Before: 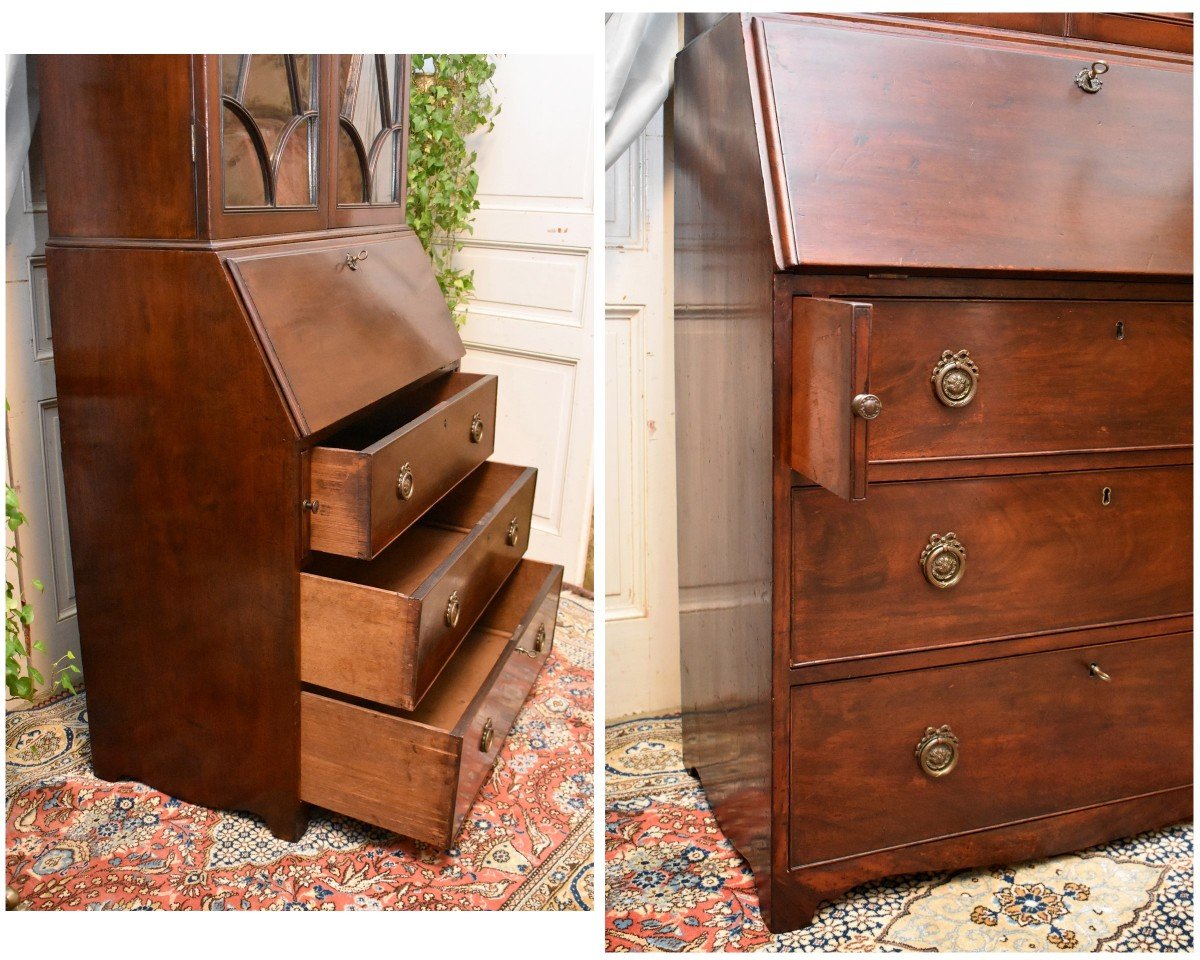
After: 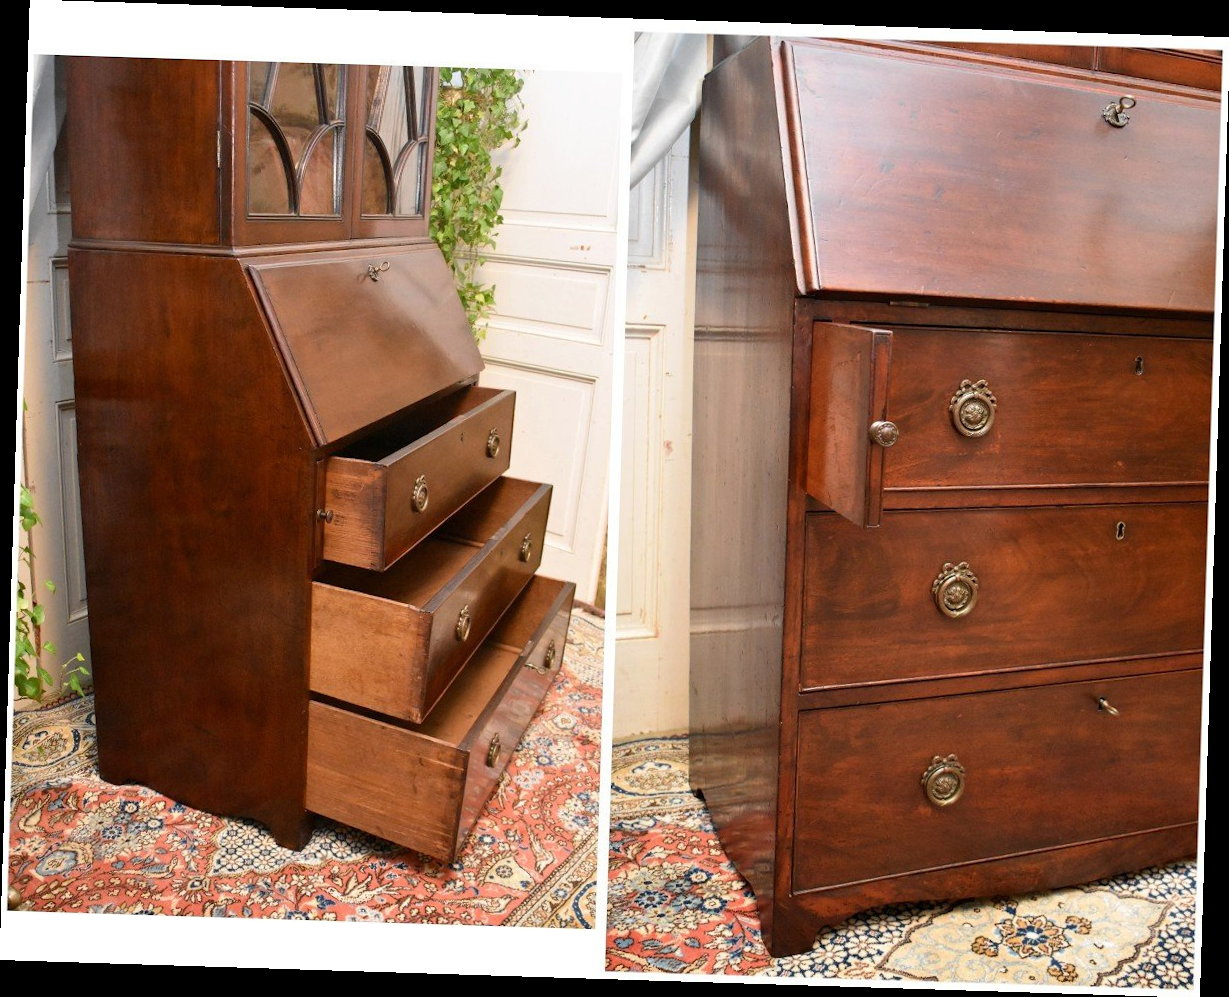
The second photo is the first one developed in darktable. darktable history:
crop and rotate: angle -1.81°
